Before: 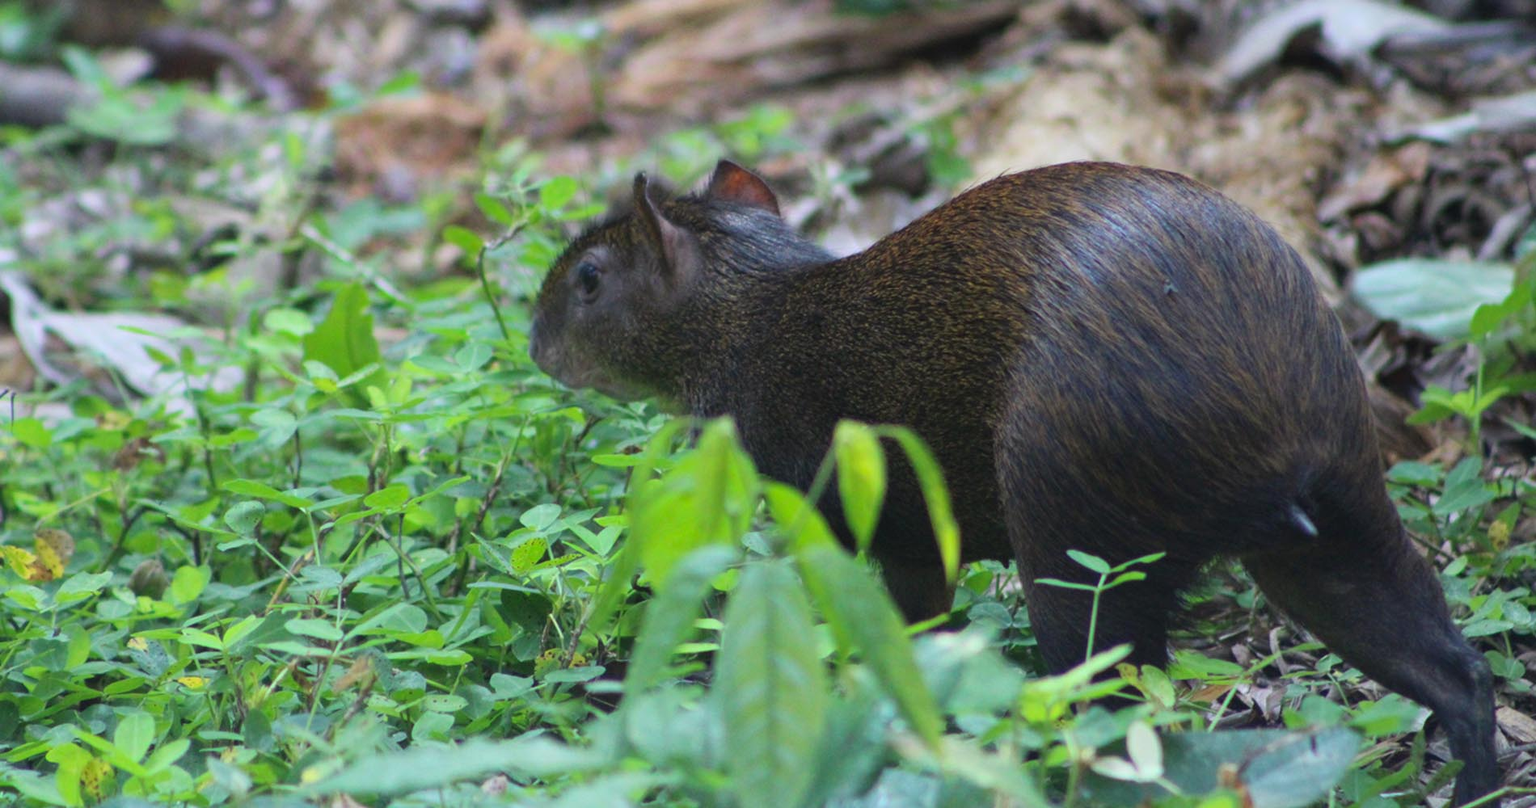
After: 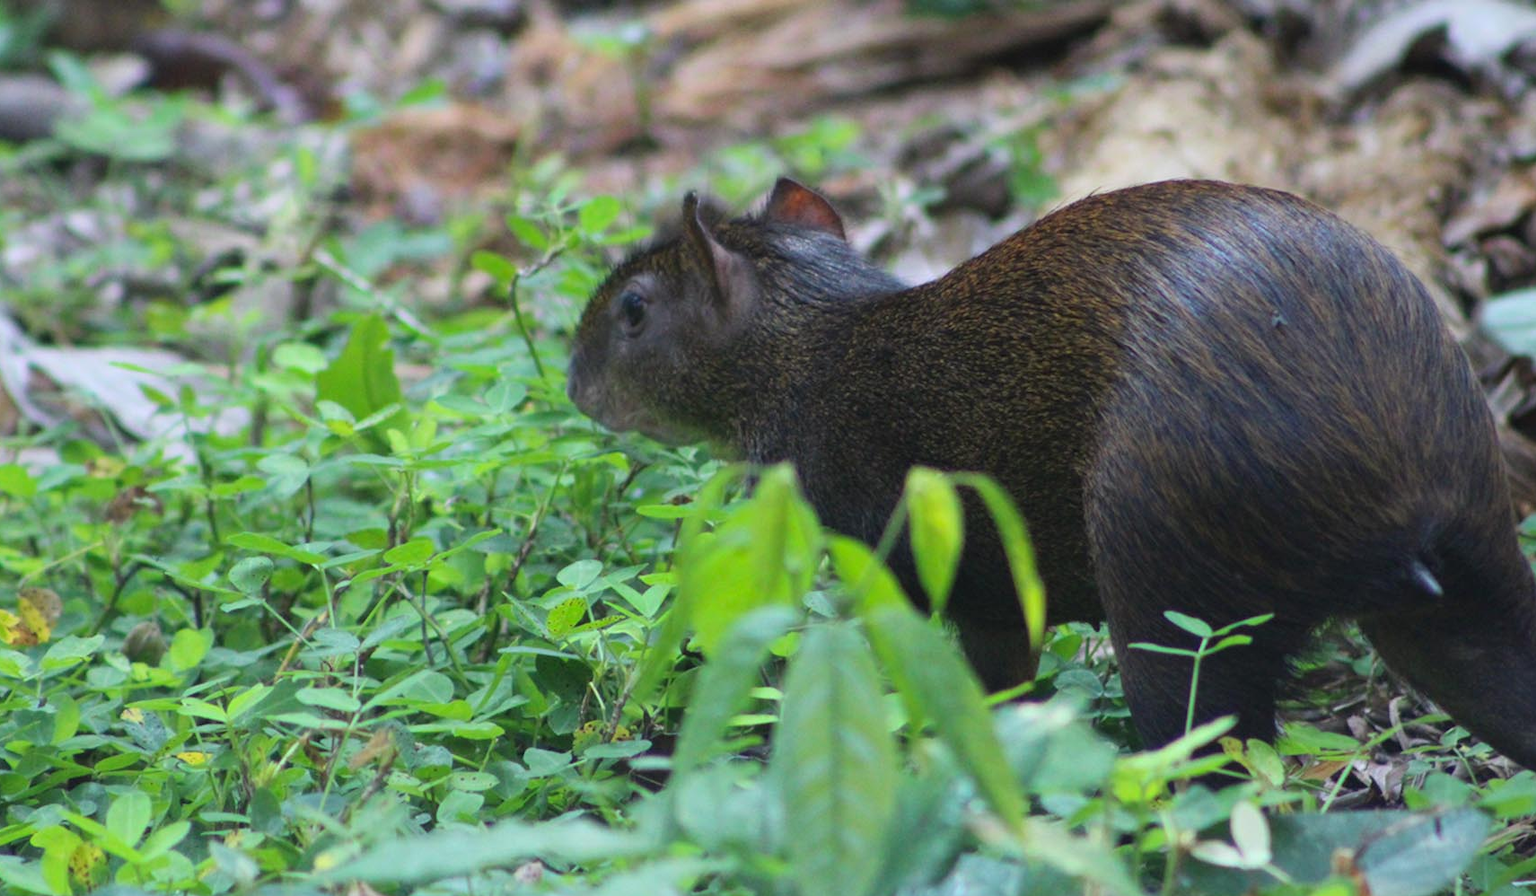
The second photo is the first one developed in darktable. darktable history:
crop and rotate: left 1.285%, right 8.637%
exposure: compensate exposure bias true, compensate highlight preservation false
